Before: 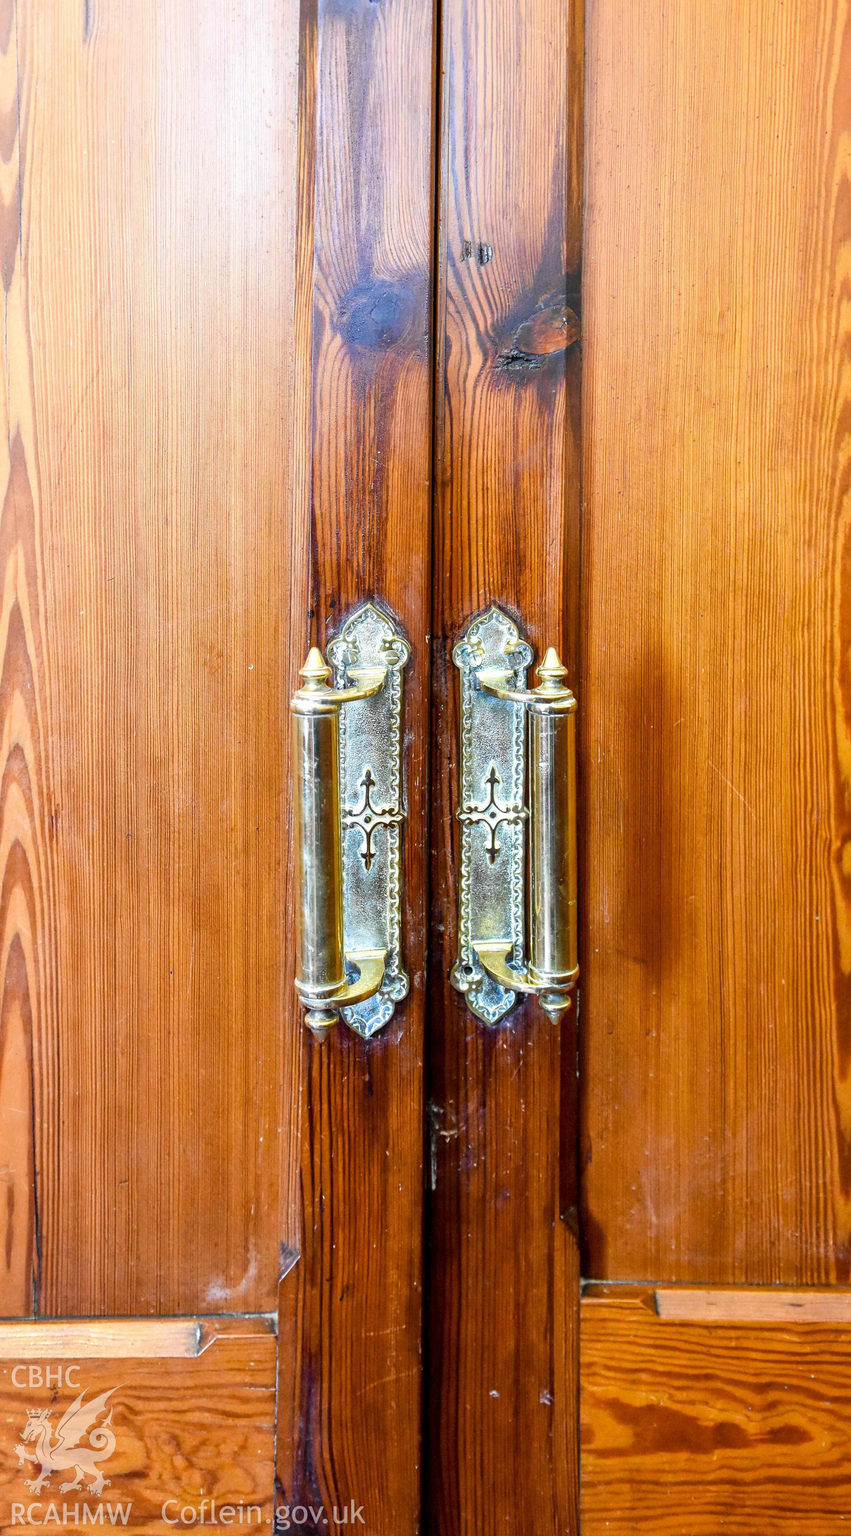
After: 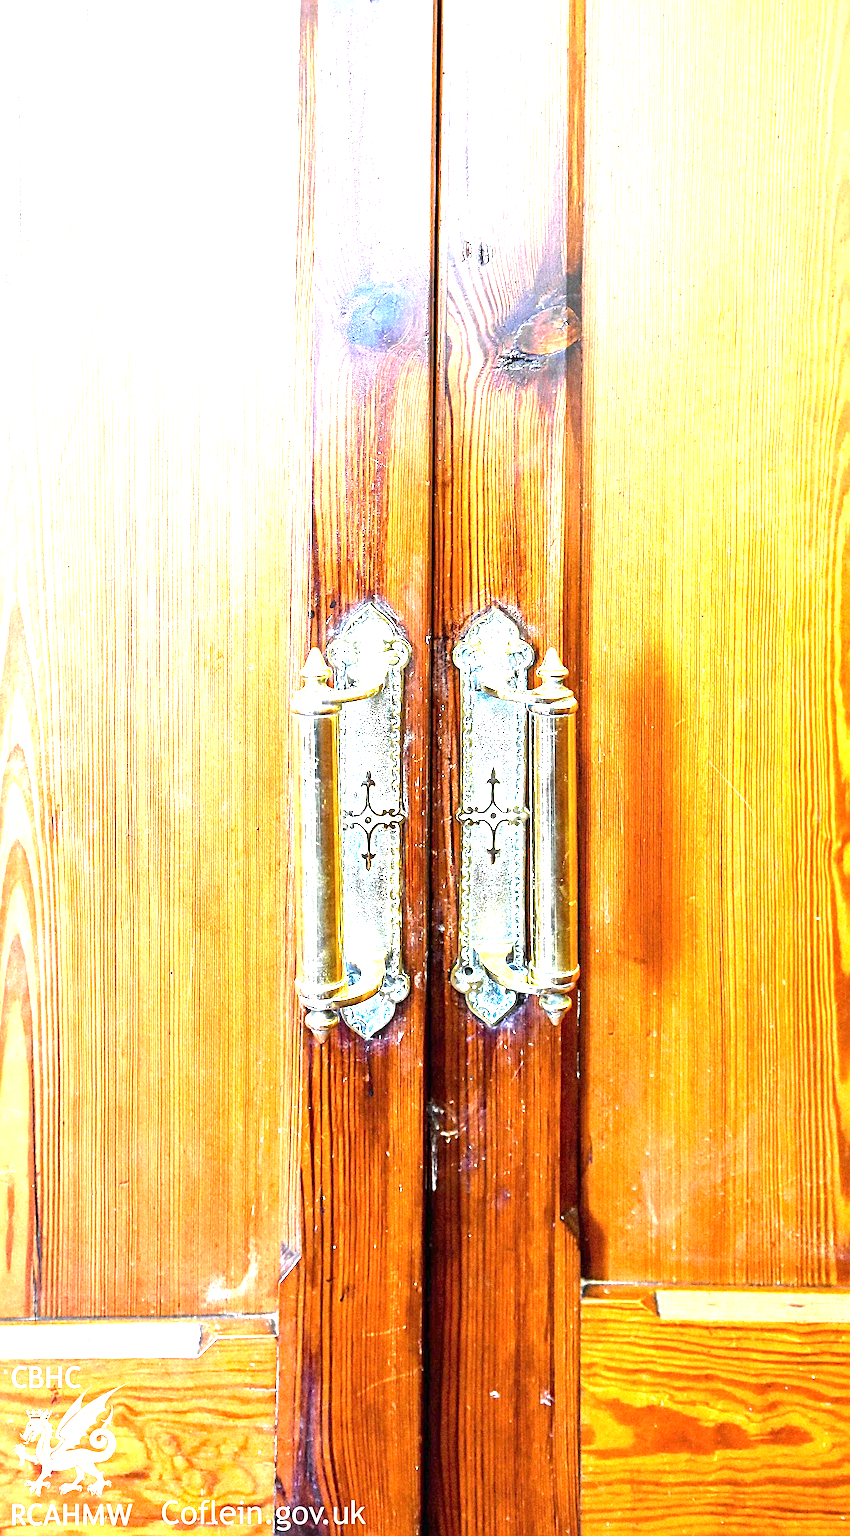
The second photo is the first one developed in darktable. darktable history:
exposure: black level correction 0, exposure 1.921 EV, compensate highlight preservation false
sharpen: radius 3.995
